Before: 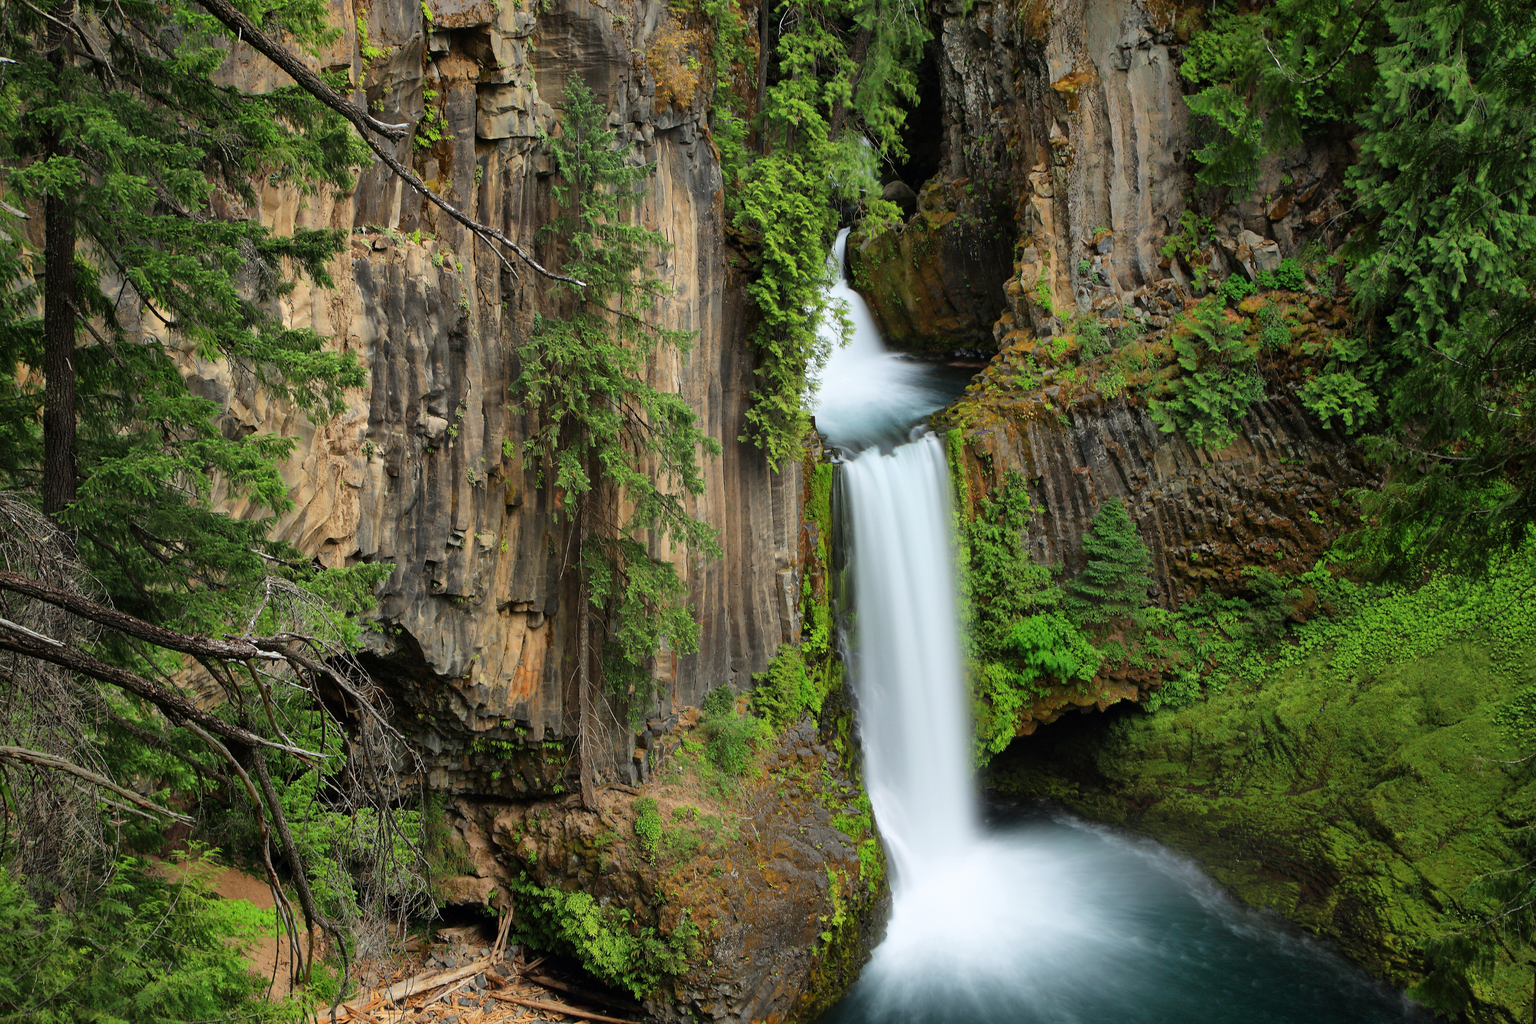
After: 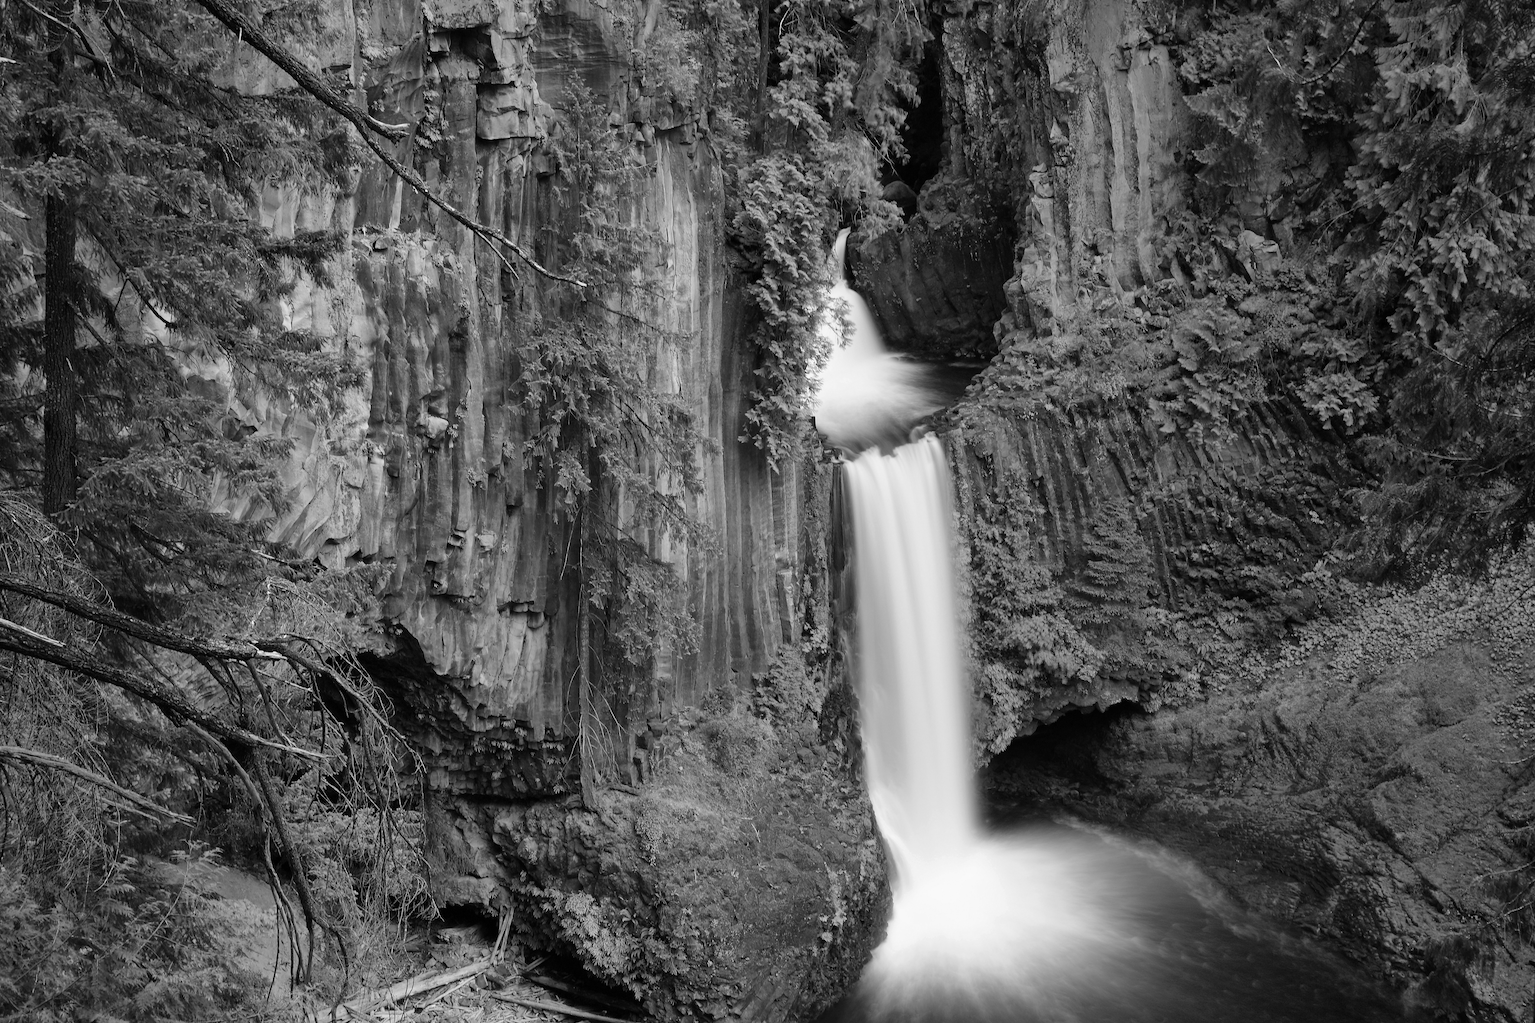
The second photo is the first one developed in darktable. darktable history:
monochrome: on, module defaults
color balance rgb: perceptual saturation grading › global saturation 20%, global vibrance 20%
